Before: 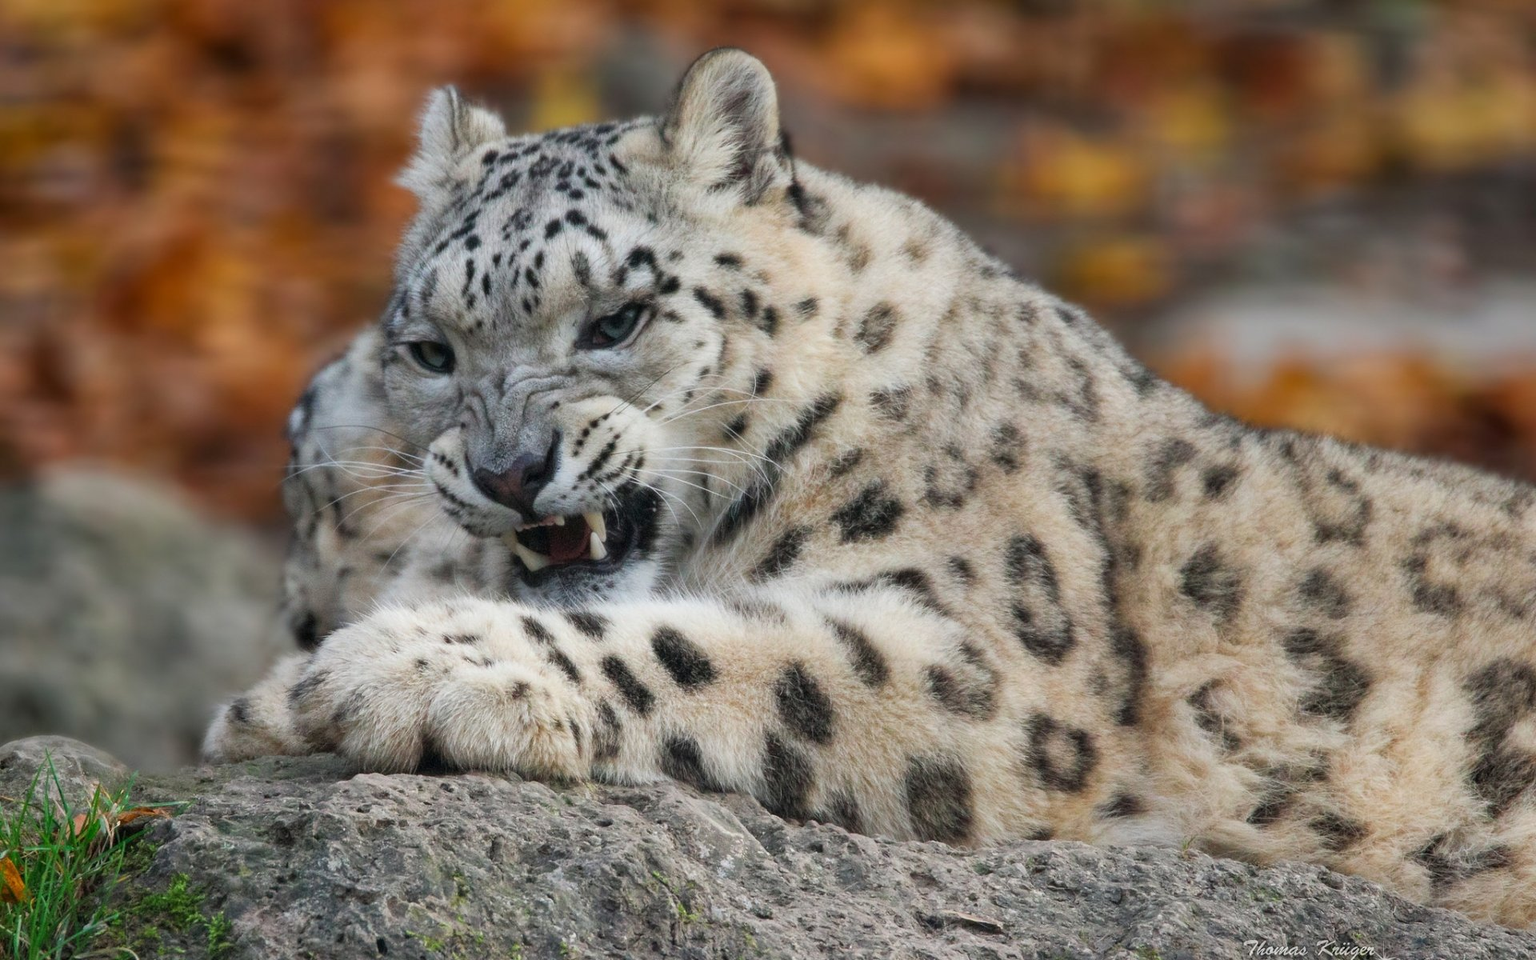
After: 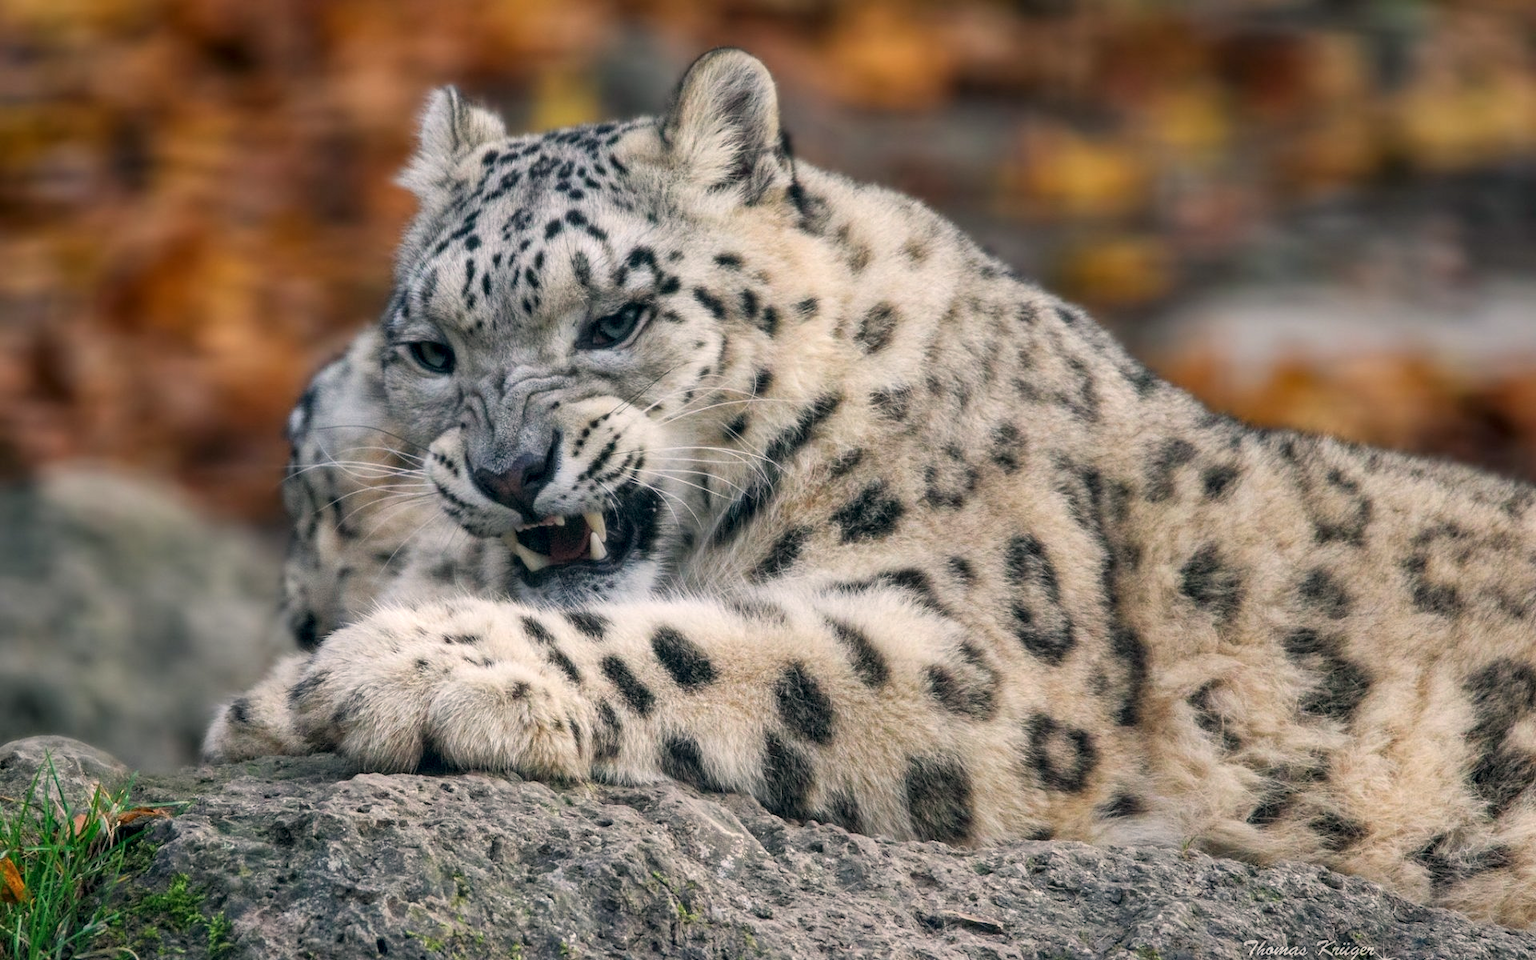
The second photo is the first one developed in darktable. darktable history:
local contrast: detail 130%
color correction: highlights a* 5.47, highlights b* 5.35, shadows a* -4.63, shadows b* -5.05
